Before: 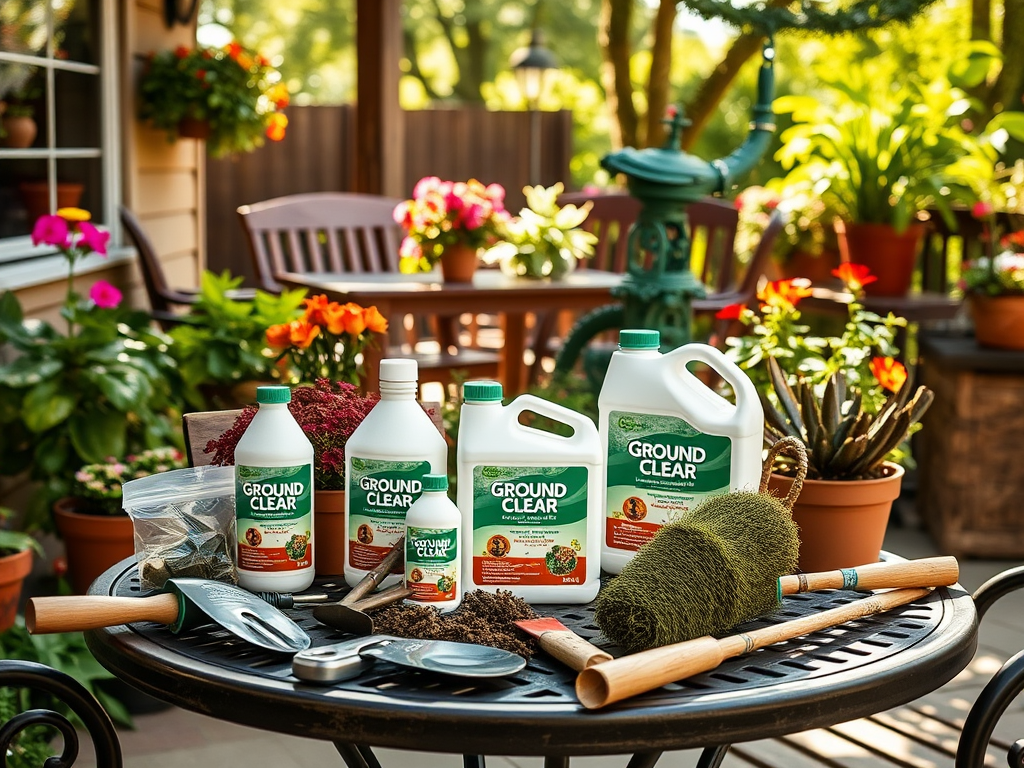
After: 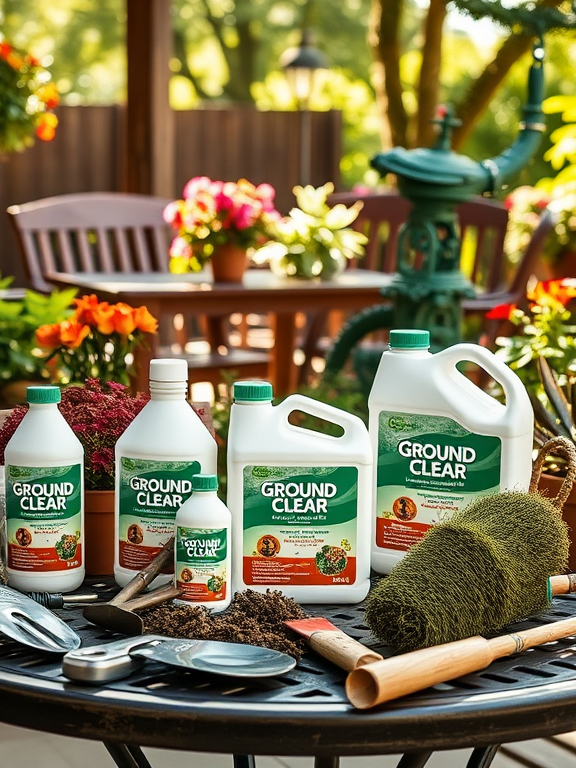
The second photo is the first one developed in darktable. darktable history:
crop and rotate: left 22.516%, right 21.234%
shadows and highlights: low approximation 0.01, soften with gaussian
